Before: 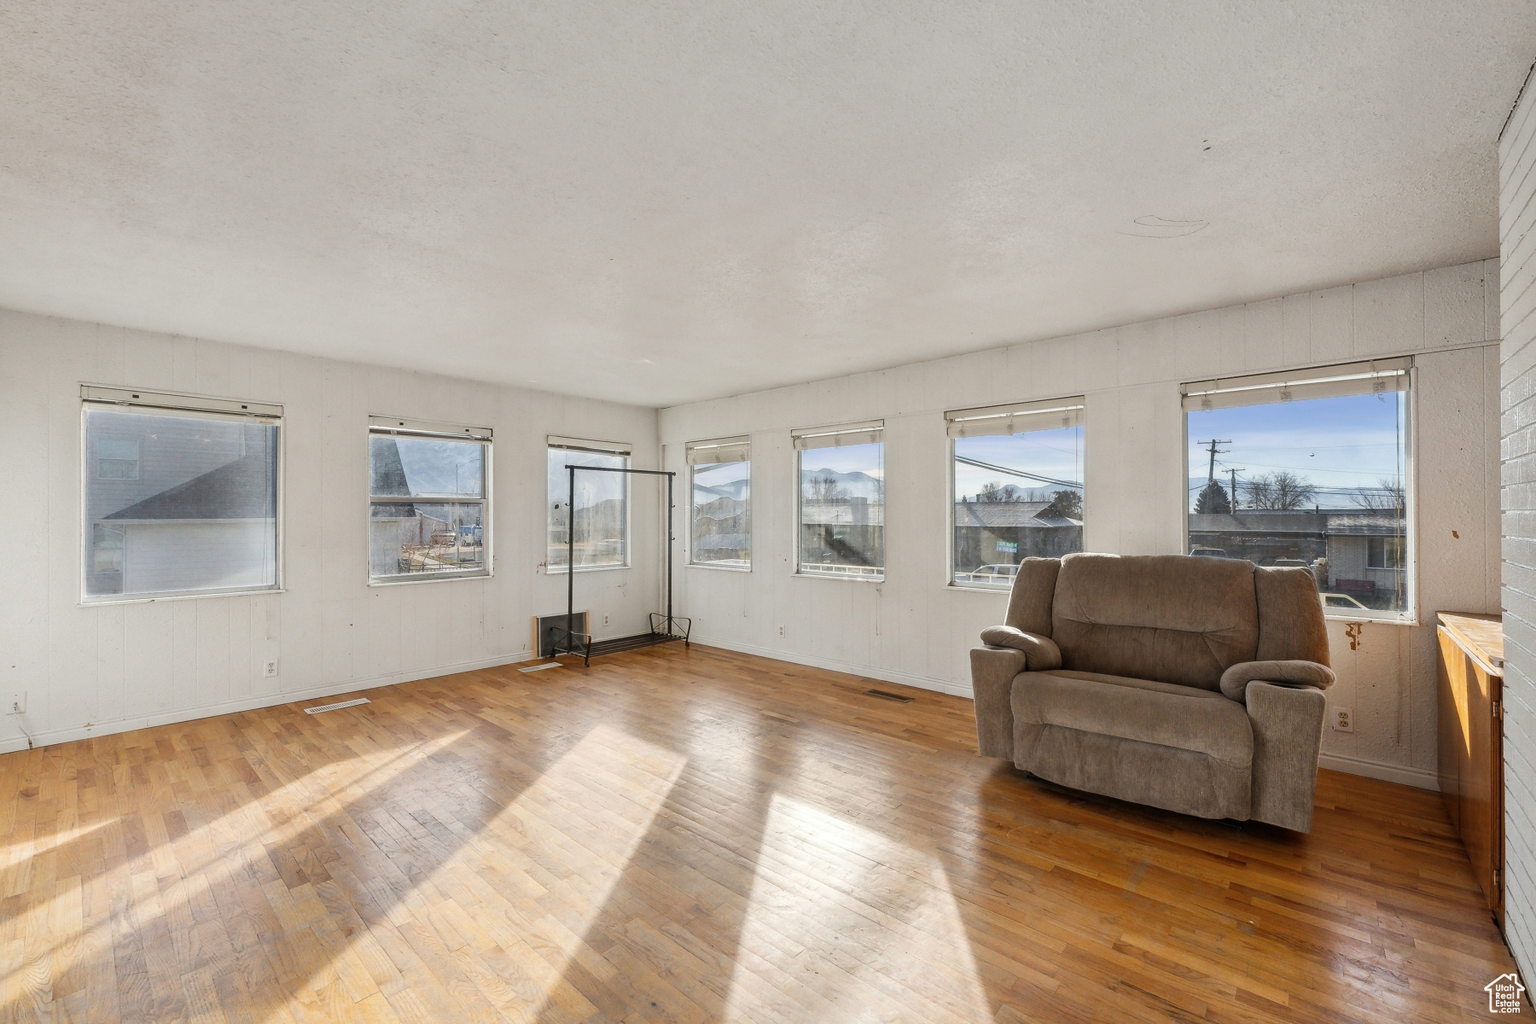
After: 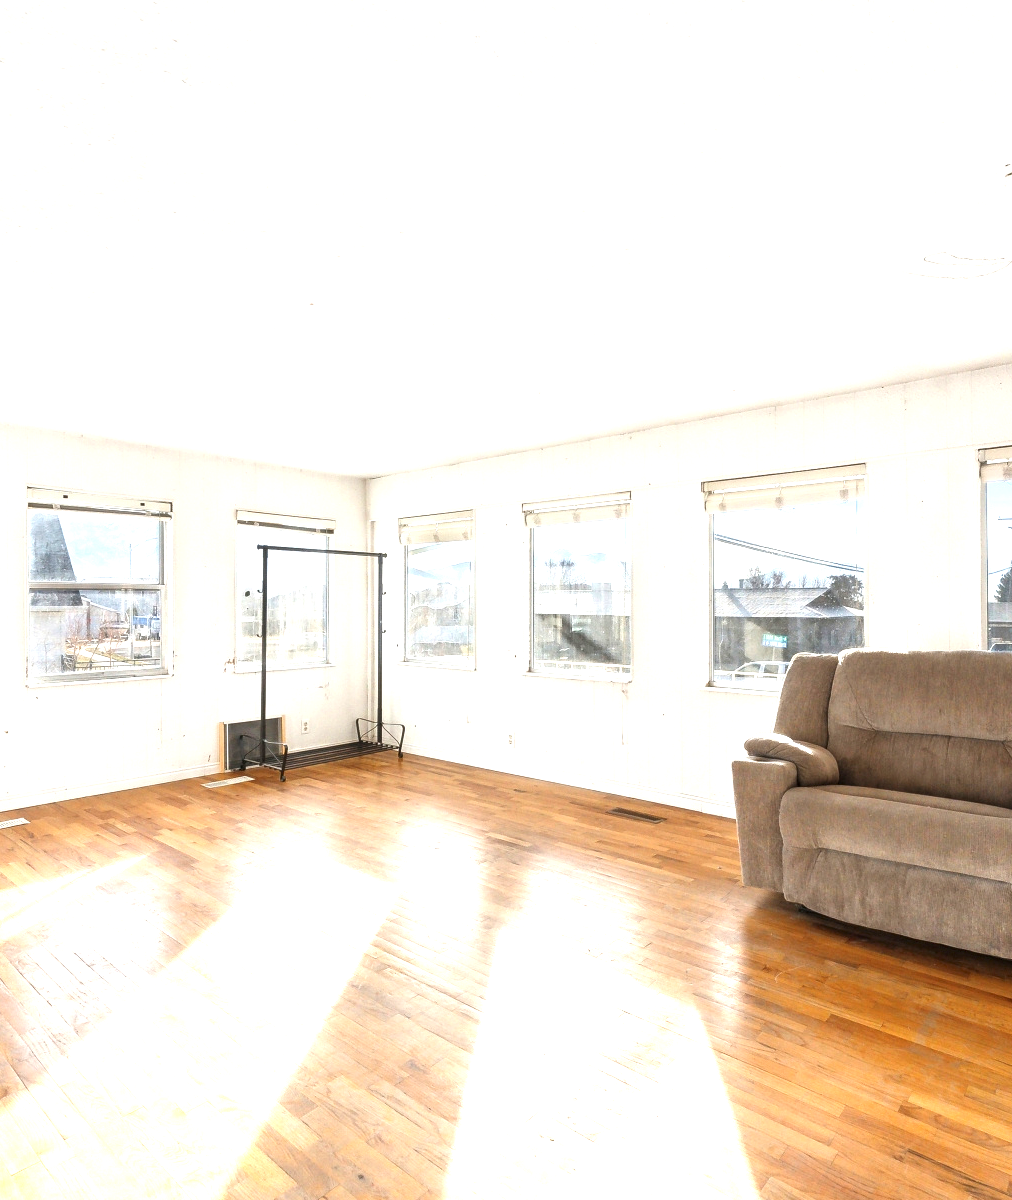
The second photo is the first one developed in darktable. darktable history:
exposure: black level correction 0, exposure 1.35 EV, compensate exposure bias true, compensate highlight preservation false
crop and rotate: left 22.516%, right 21.234%
